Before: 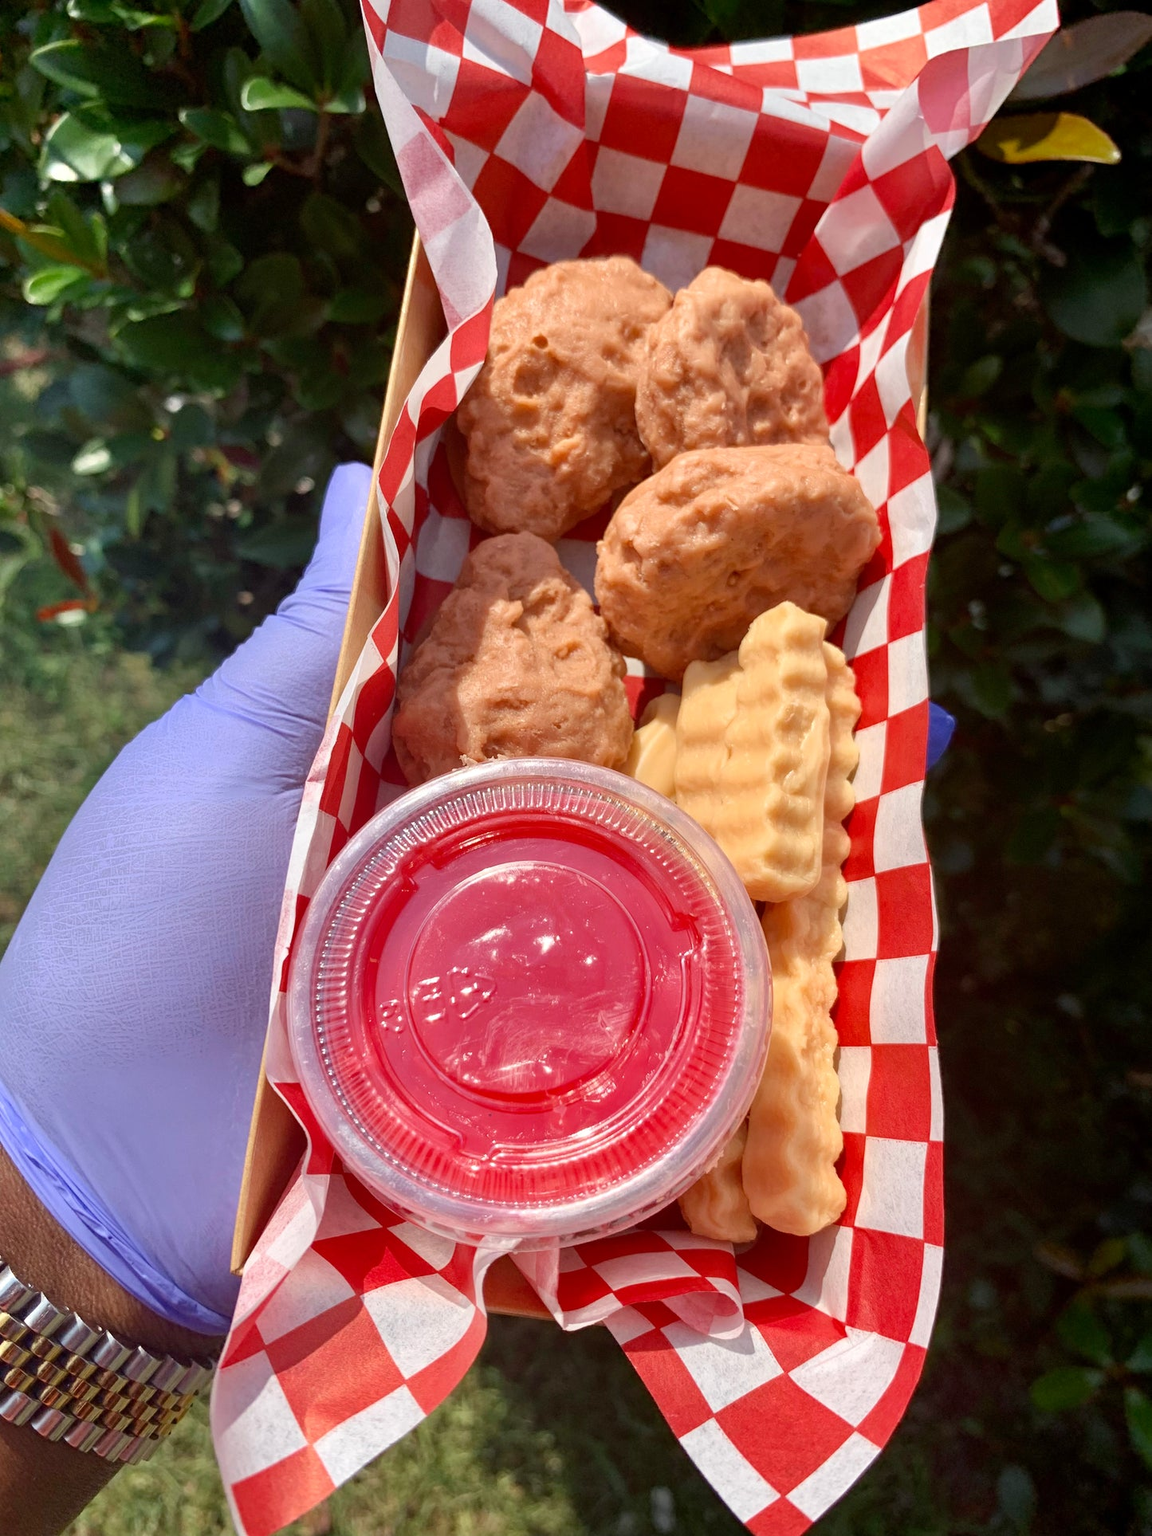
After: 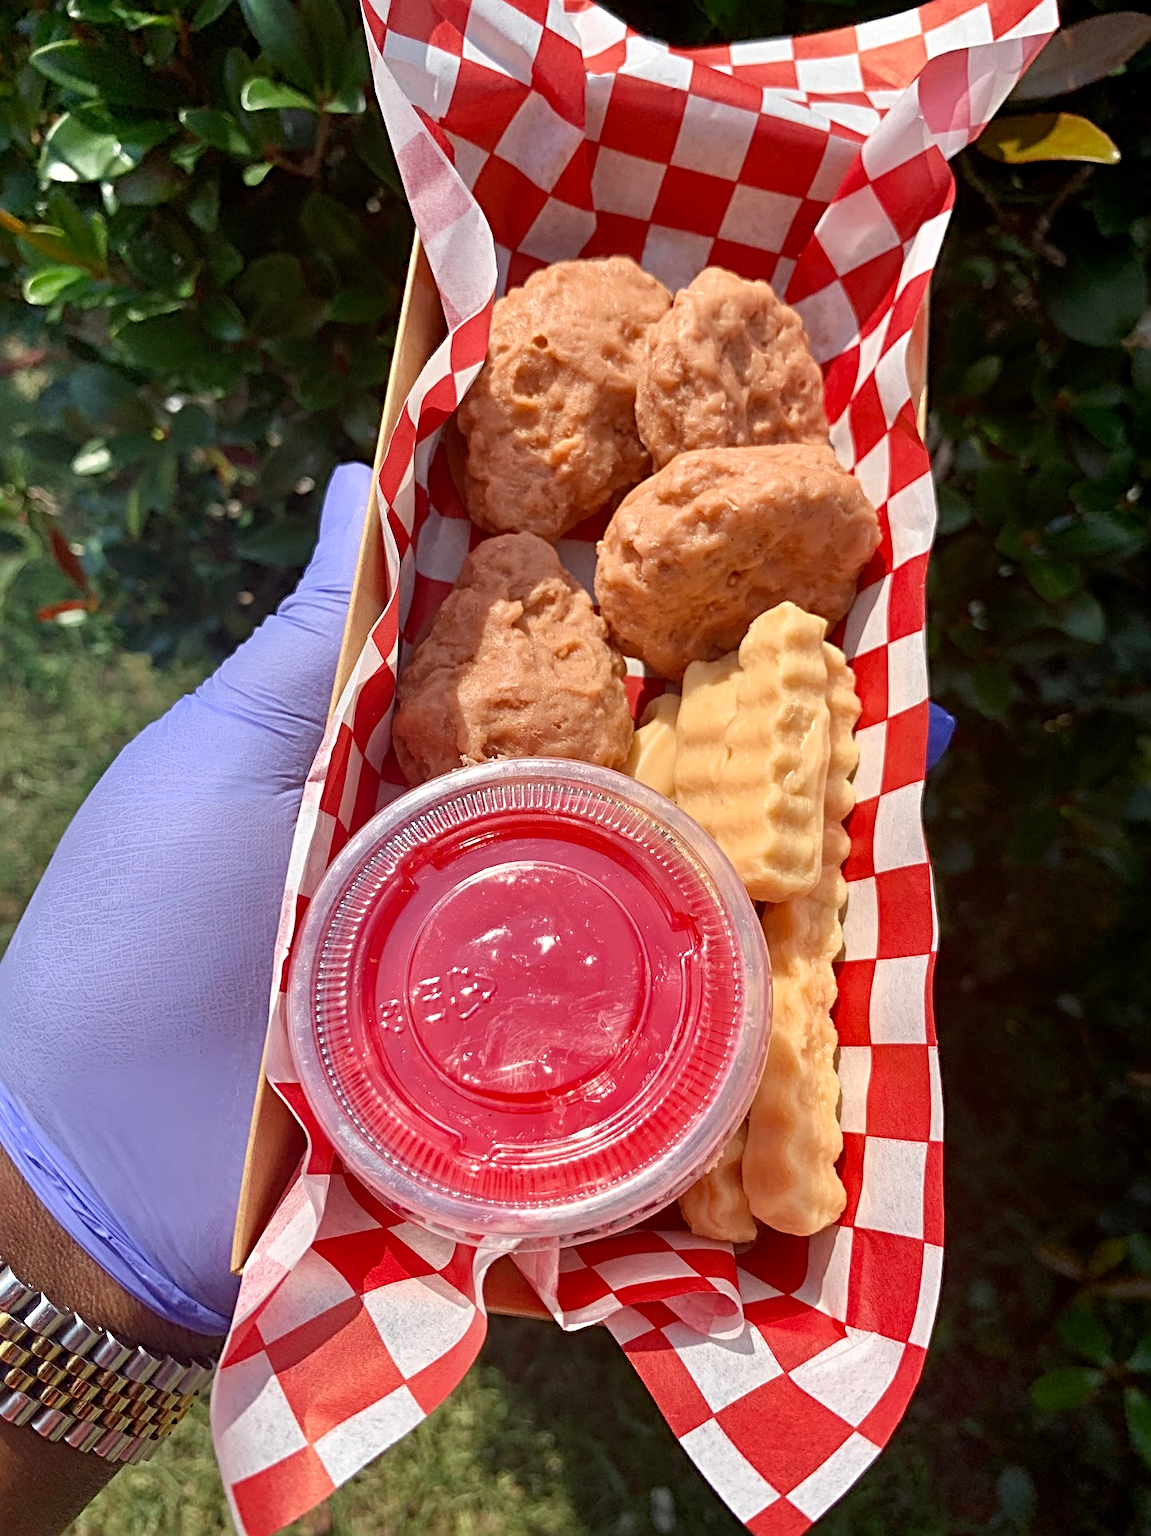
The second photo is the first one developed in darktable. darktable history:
sharpen: radius 3.986
